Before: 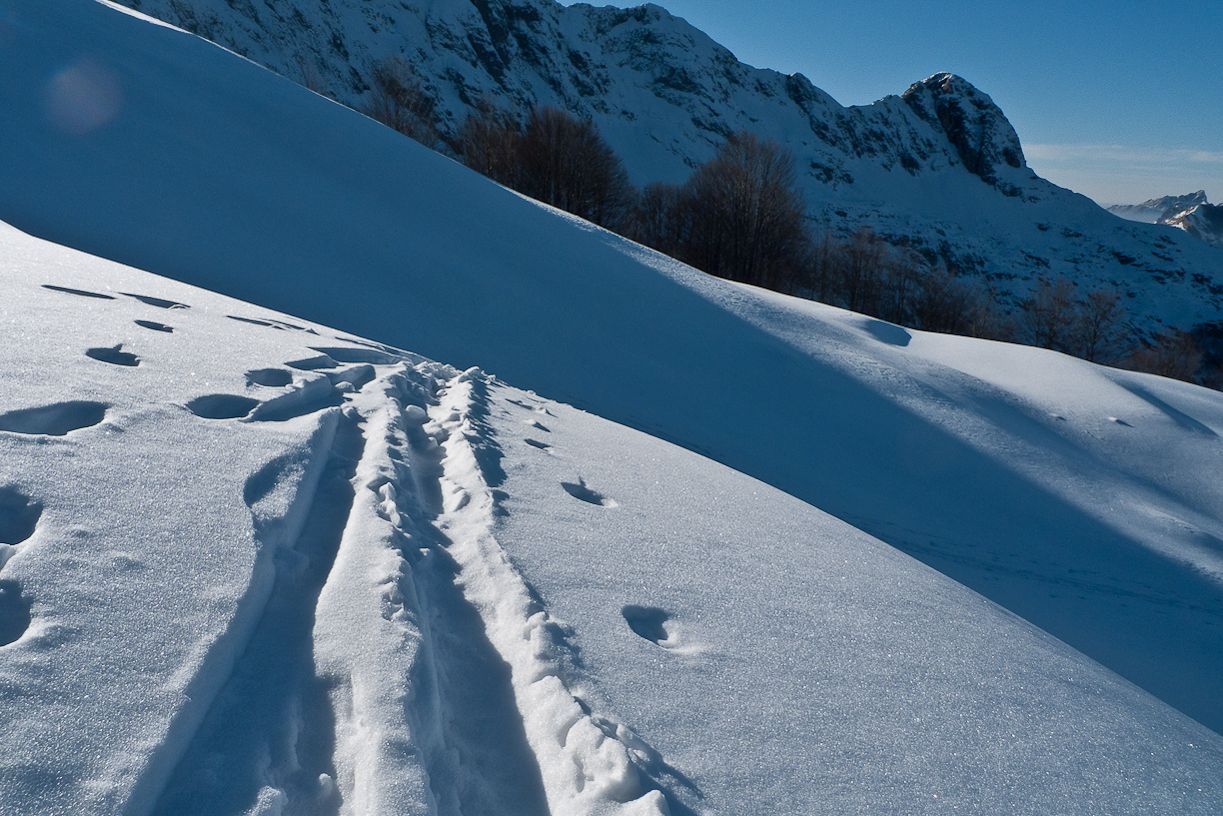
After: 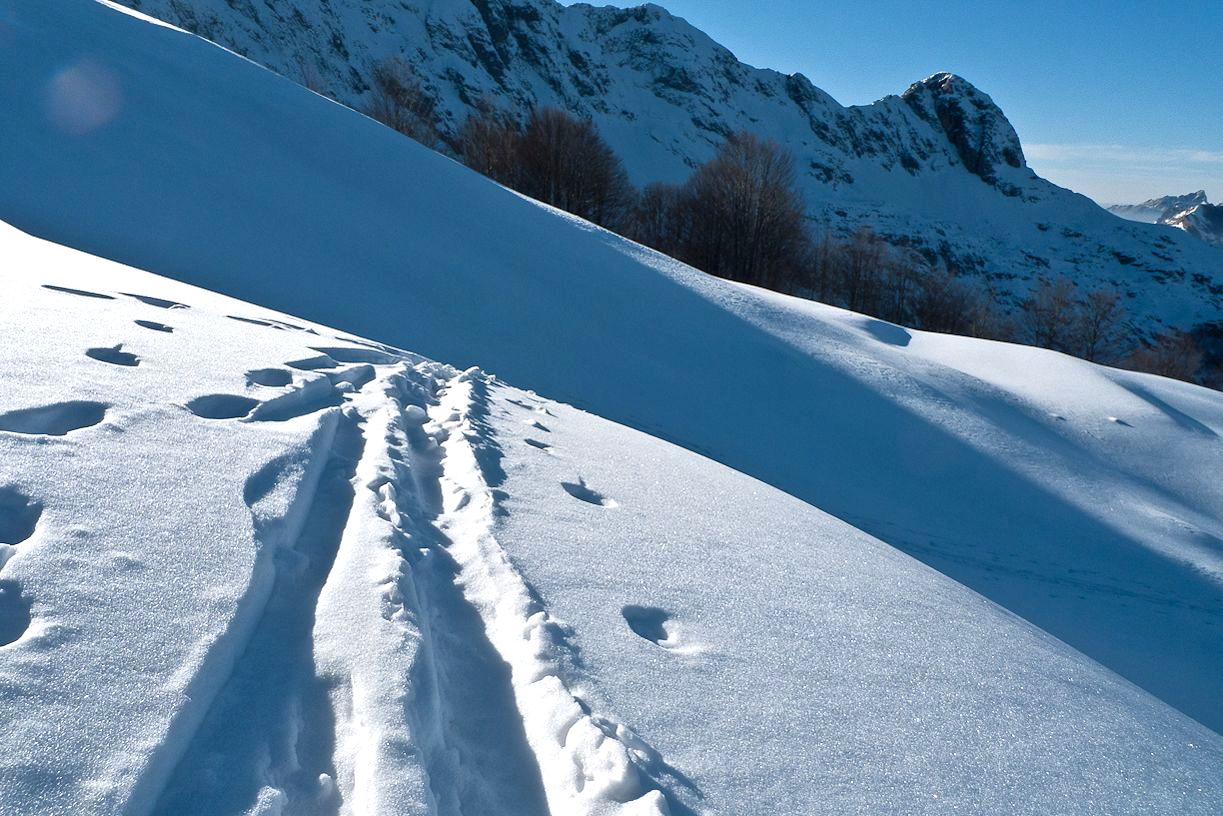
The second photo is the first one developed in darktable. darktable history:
exposure: exposure 0.945 EV, compensate exposure bias true, compensate highlight preservation false
